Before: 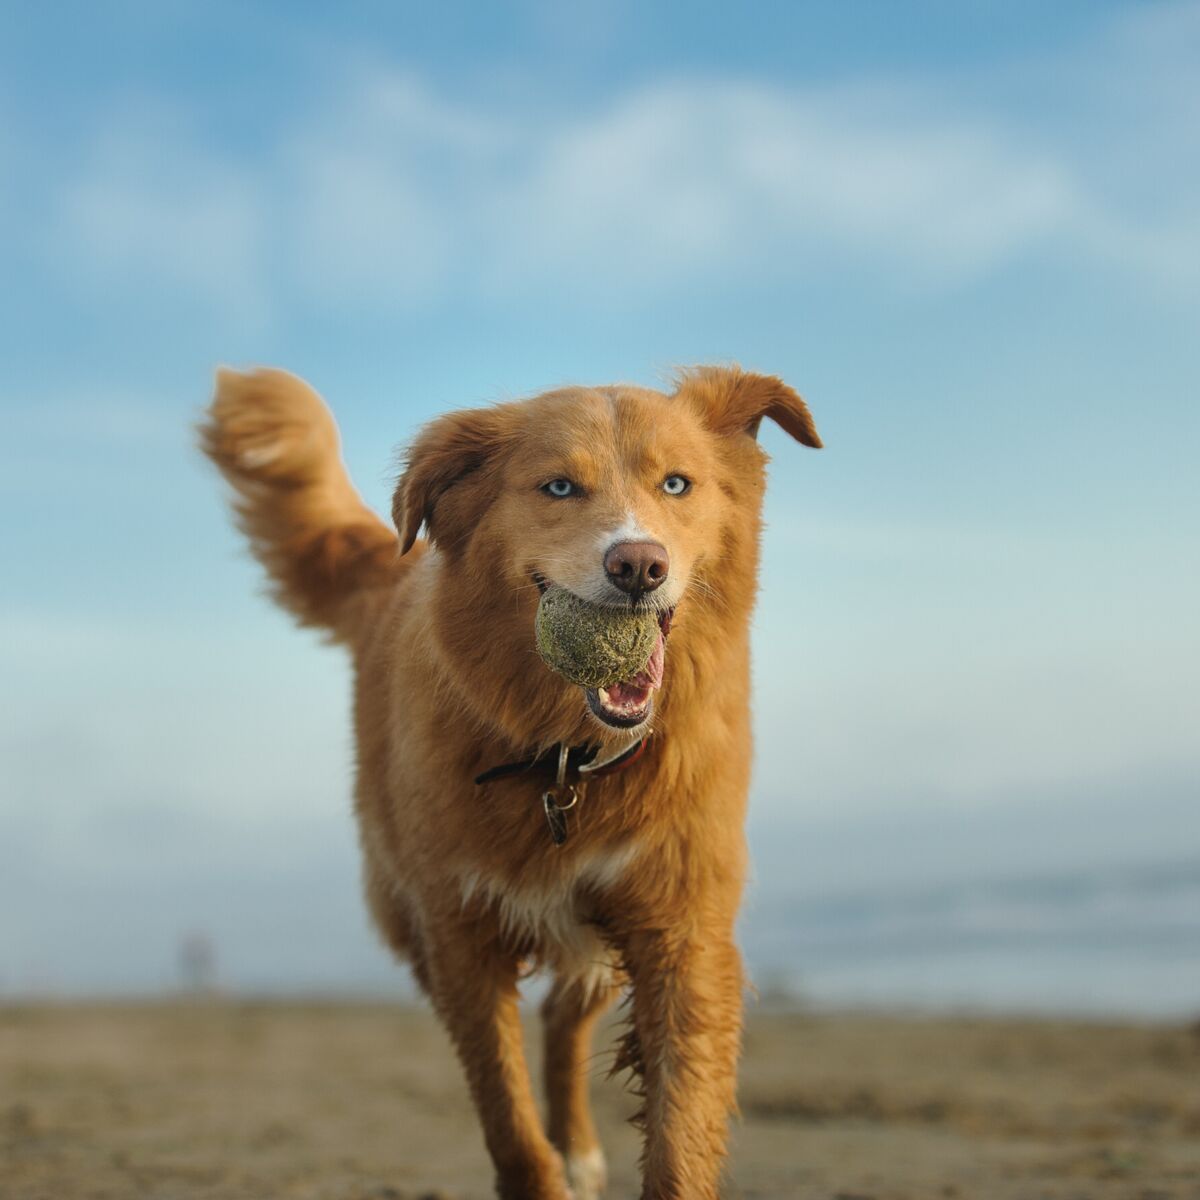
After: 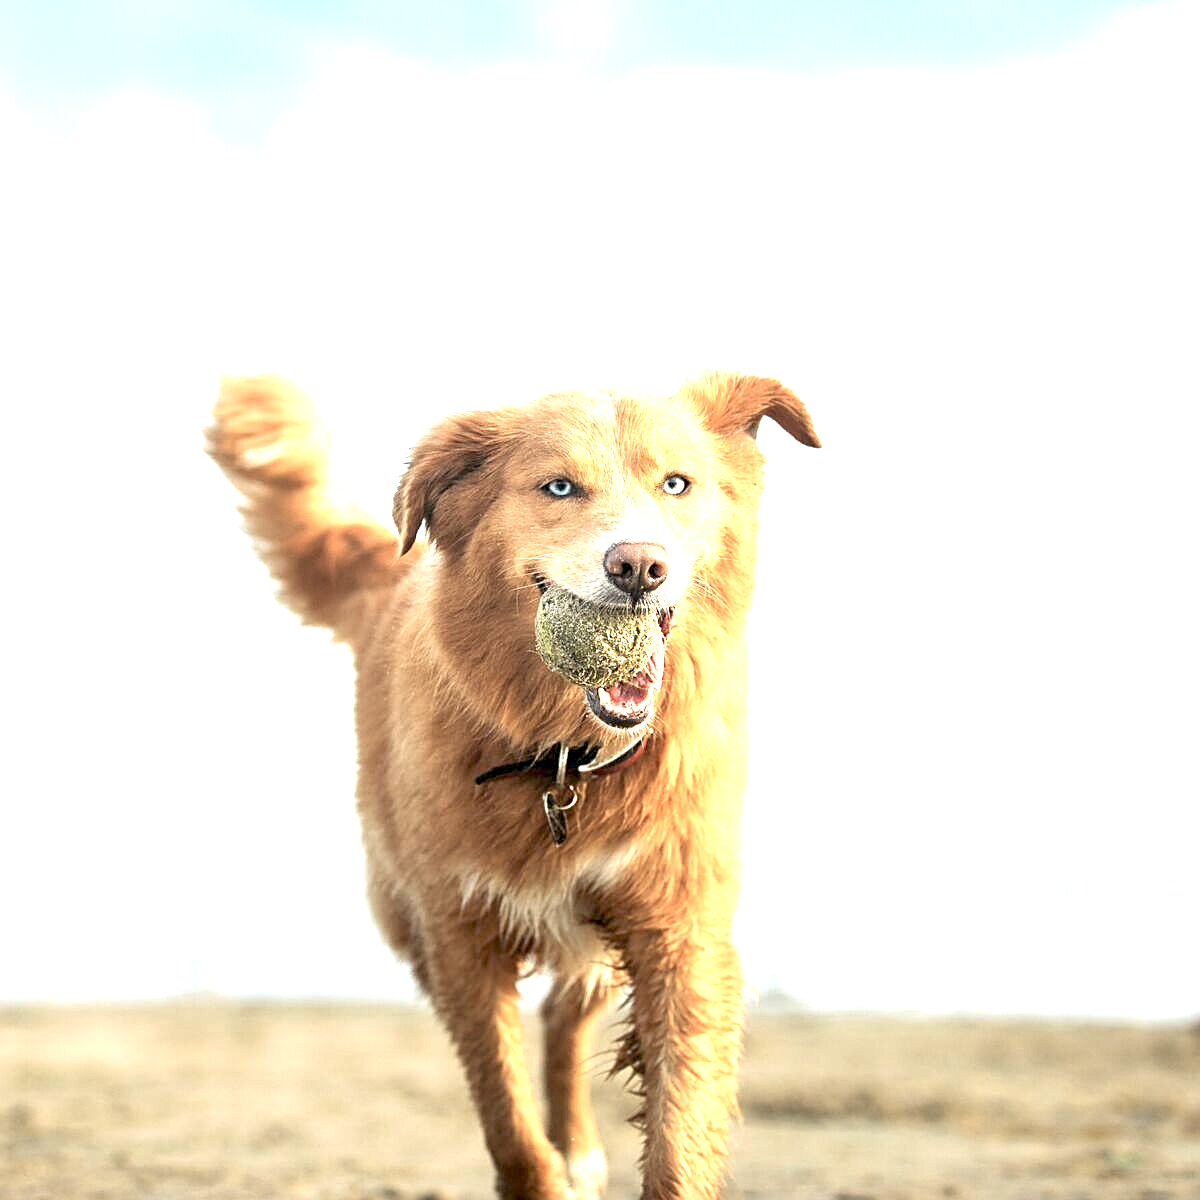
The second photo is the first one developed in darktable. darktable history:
sharpen: on, module defaults
color balance: input saturation 80.07%
exposure: black level correction 0.005, exposure 2.084 EV, compensate highlight preservation false
